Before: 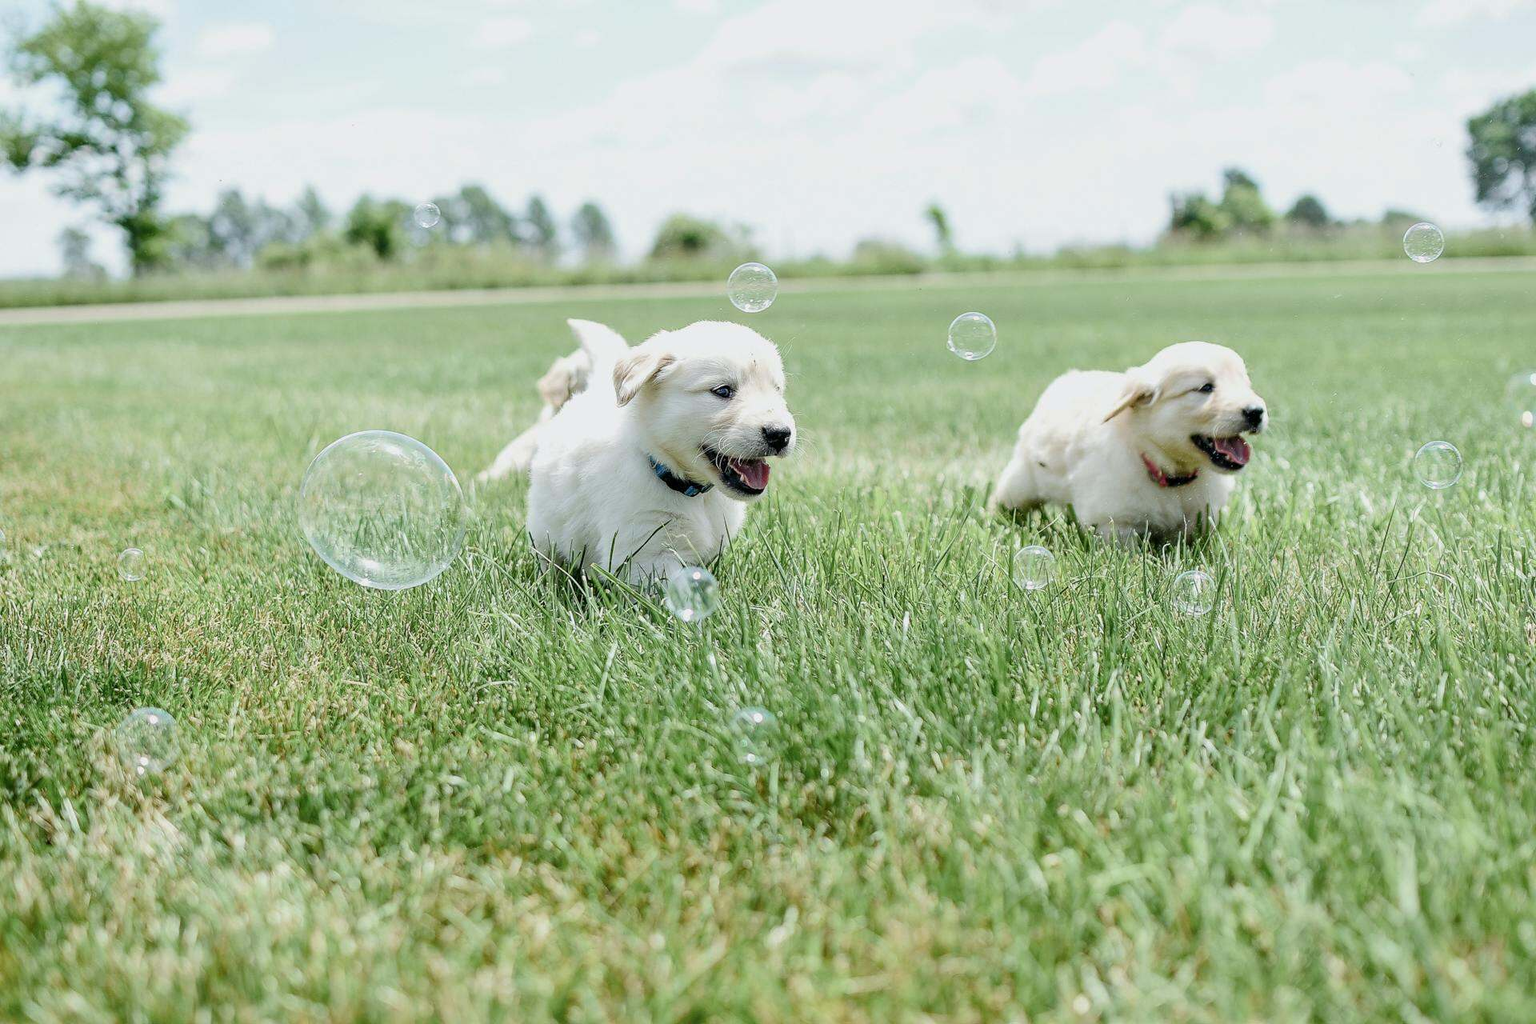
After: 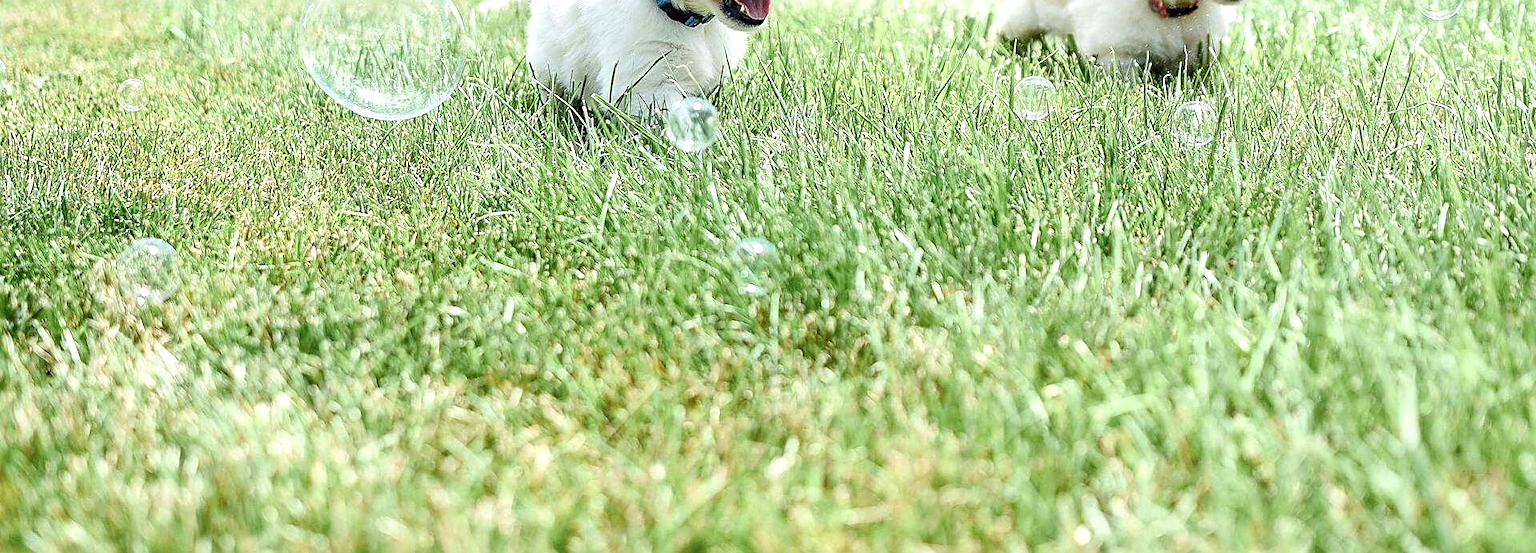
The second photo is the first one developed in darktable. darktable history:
sharpen: on, module defaults
exposure: black level correction 0, exposure 0.7 EV, compensate exposure bias true, compensate highlight preservation false
crop and rotate: top 45.887%, right 0.048%
